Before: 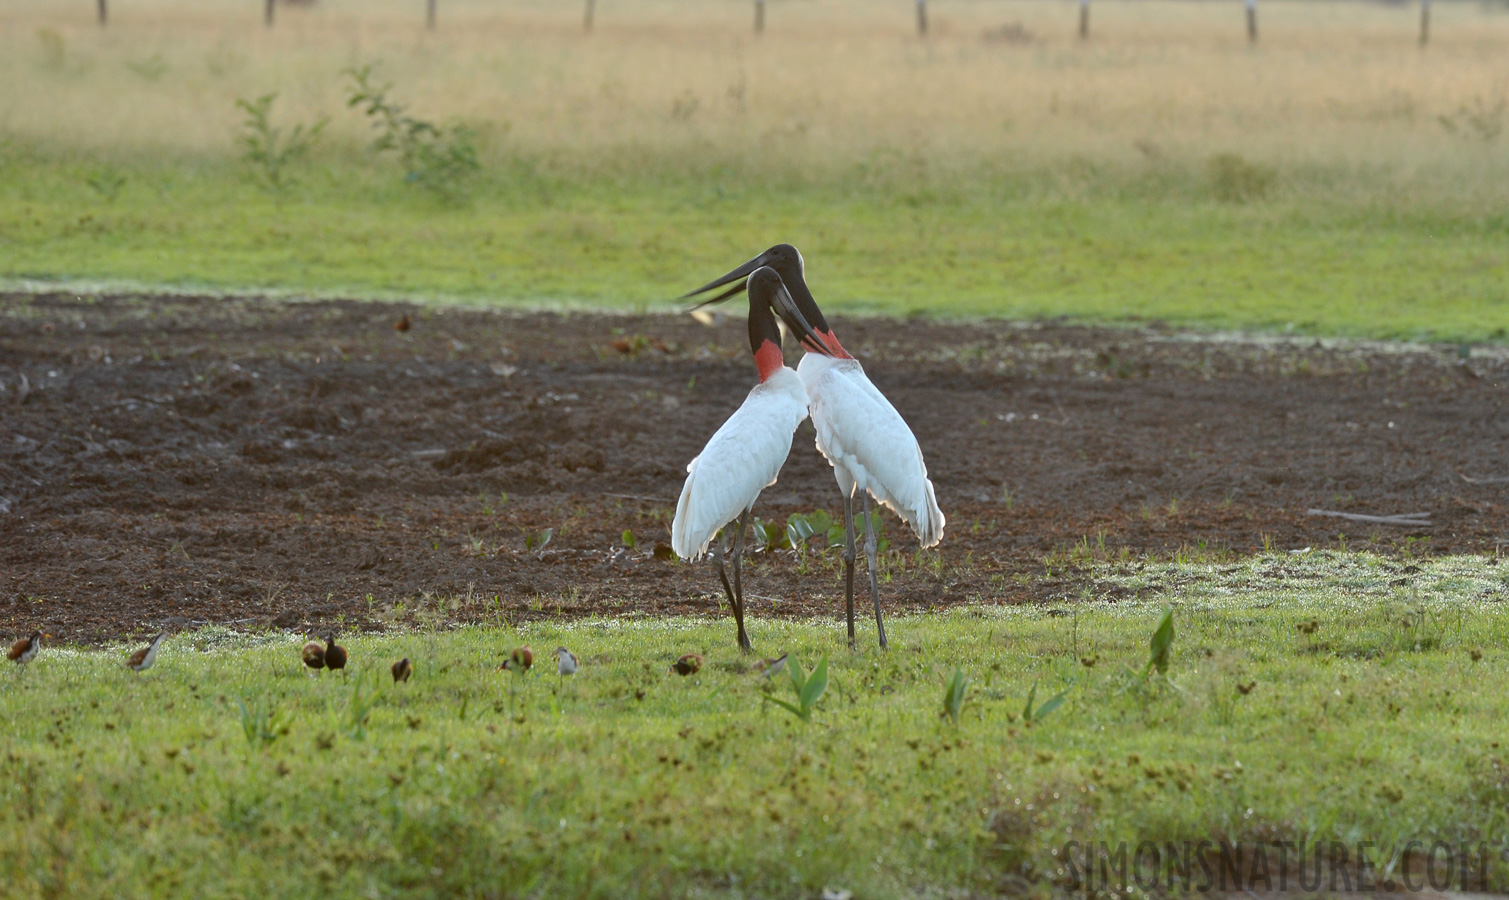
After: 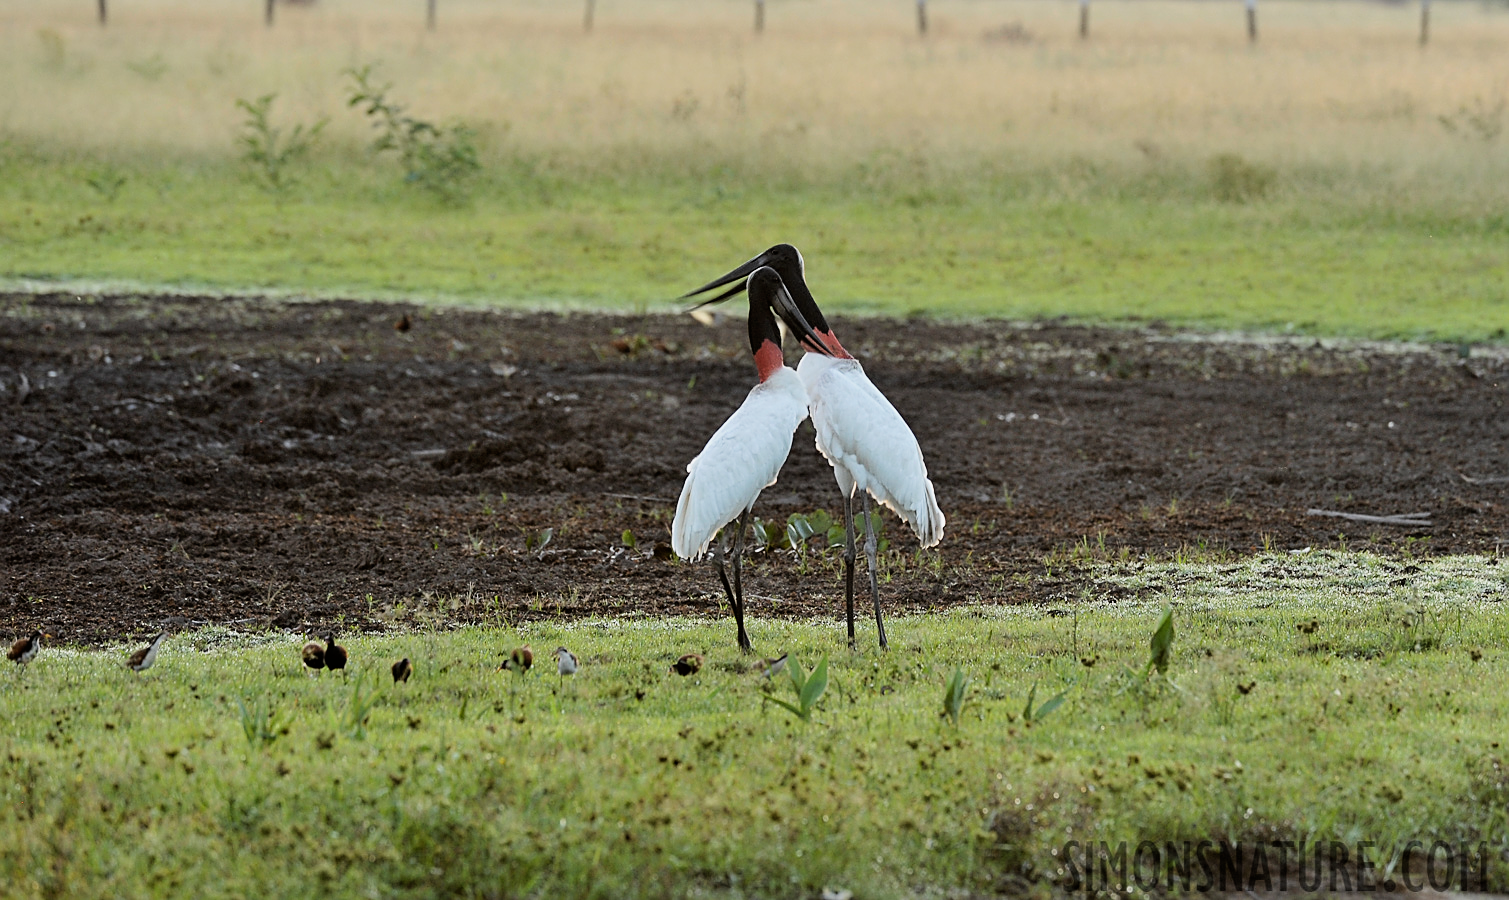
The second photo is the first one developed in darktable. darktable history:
color calibration: illuminant same as pipeline (D50), adaptation none (bypass), x 0.332, y 0.334, temperature 5002.71 K, saturation algorithm version 1 (2020)
sharpen: on, module defaults
filmic rgb: black relative exposure -5.06 EV, white relative exposure 3.51 EV, hardness 3.16, contrast 1.383, highlights saturation mix -48.61%
tone equalizer: on, module defaults
